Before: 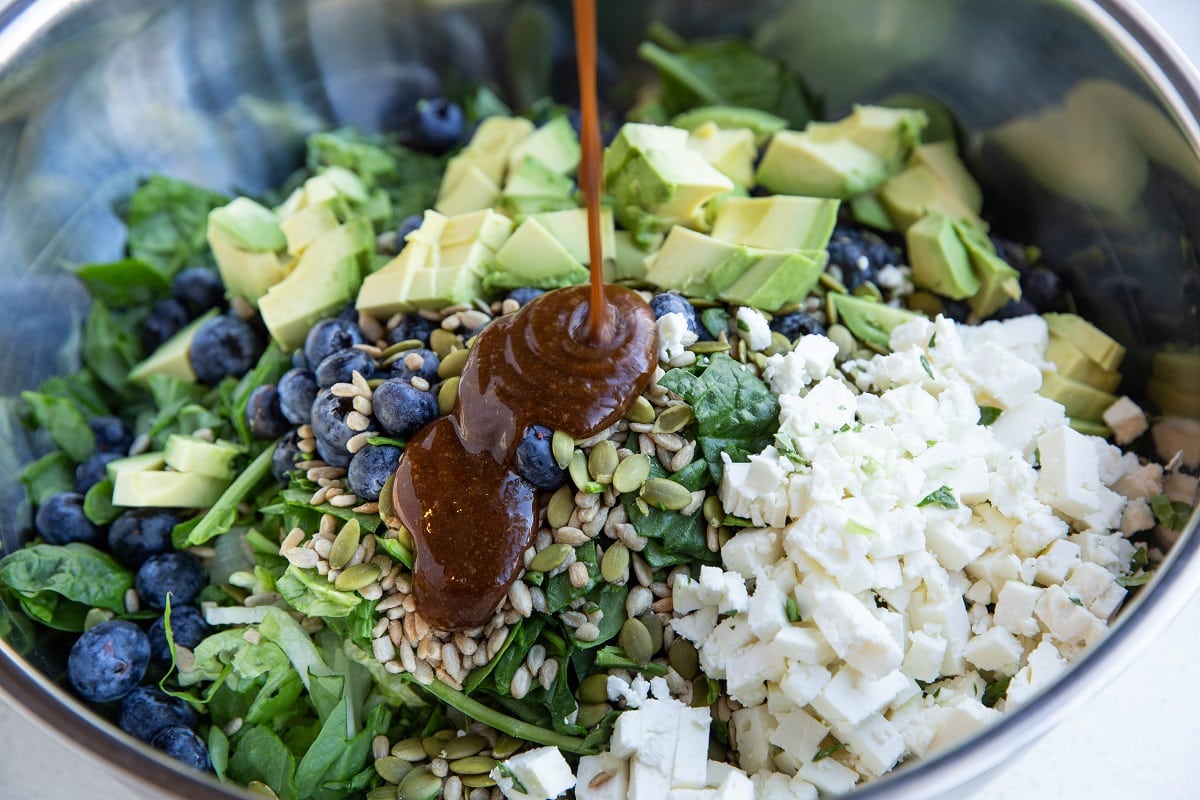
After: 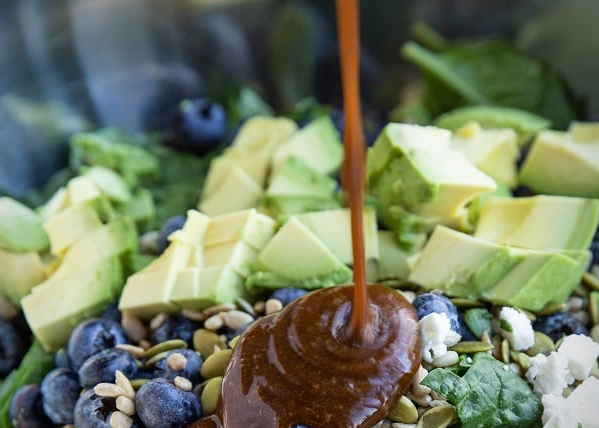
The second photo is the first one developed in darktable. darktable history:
crop: left 19.774%, right 30.233%, bottom 46.473%
vignetting: saturation -0.031
